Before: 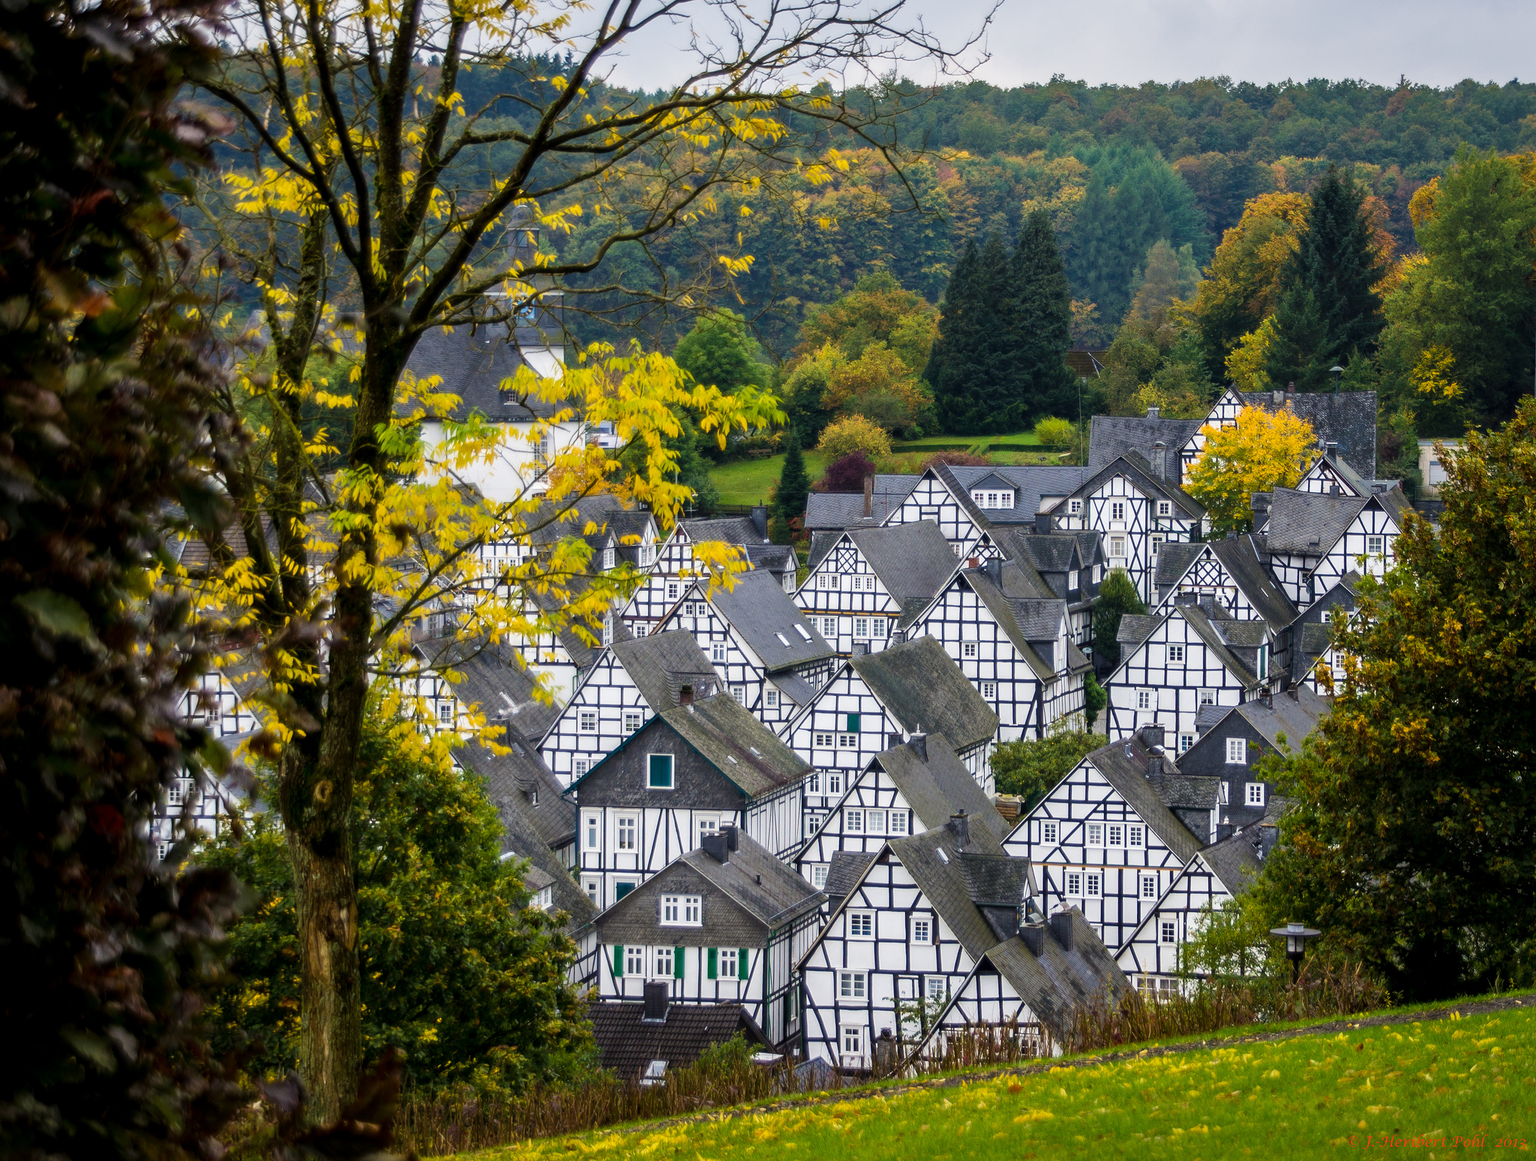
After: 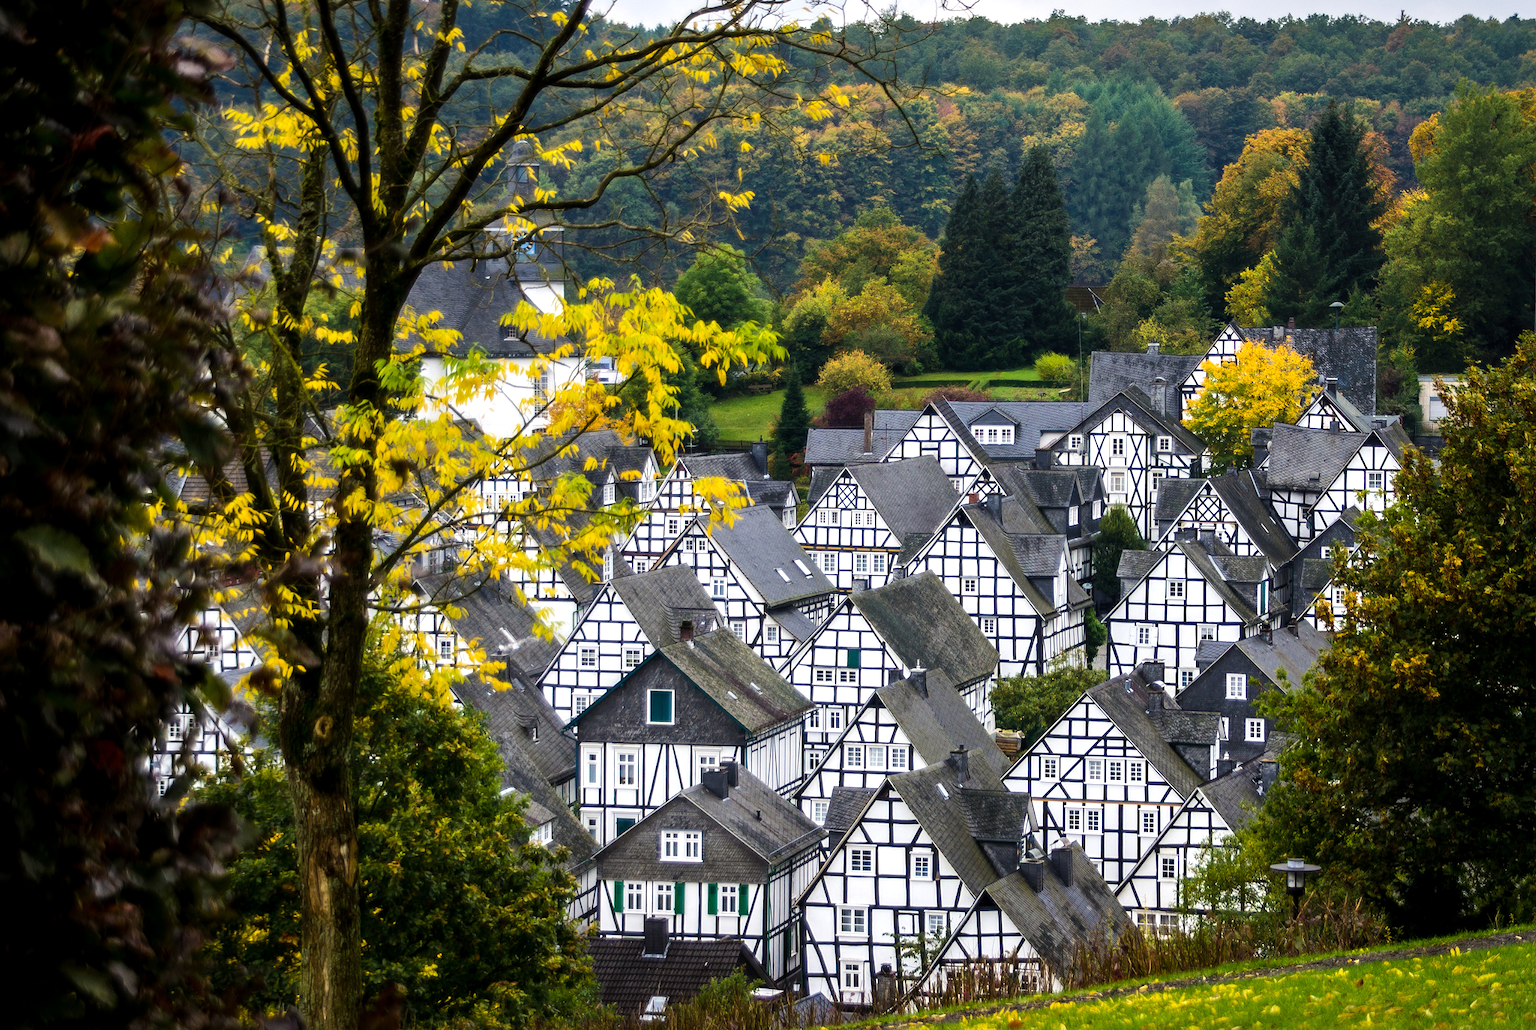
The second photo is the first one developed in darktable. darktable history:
tone equalizer: -8 EV -0.417 EV, -7 EV -0.389 EV, -6 EV -0.333 EV, -5 EV -0.222 EV, -3 EV 0.222 EV, -2 EV 0.333 EV, -1 EV 0.389 EV, +0 EV 0.417 EV, edges refinement/feathering 500, mask exposure compensation -1.57 EV, preserve details no
crop and rotate: top 5.609%, bottom 5.609%
